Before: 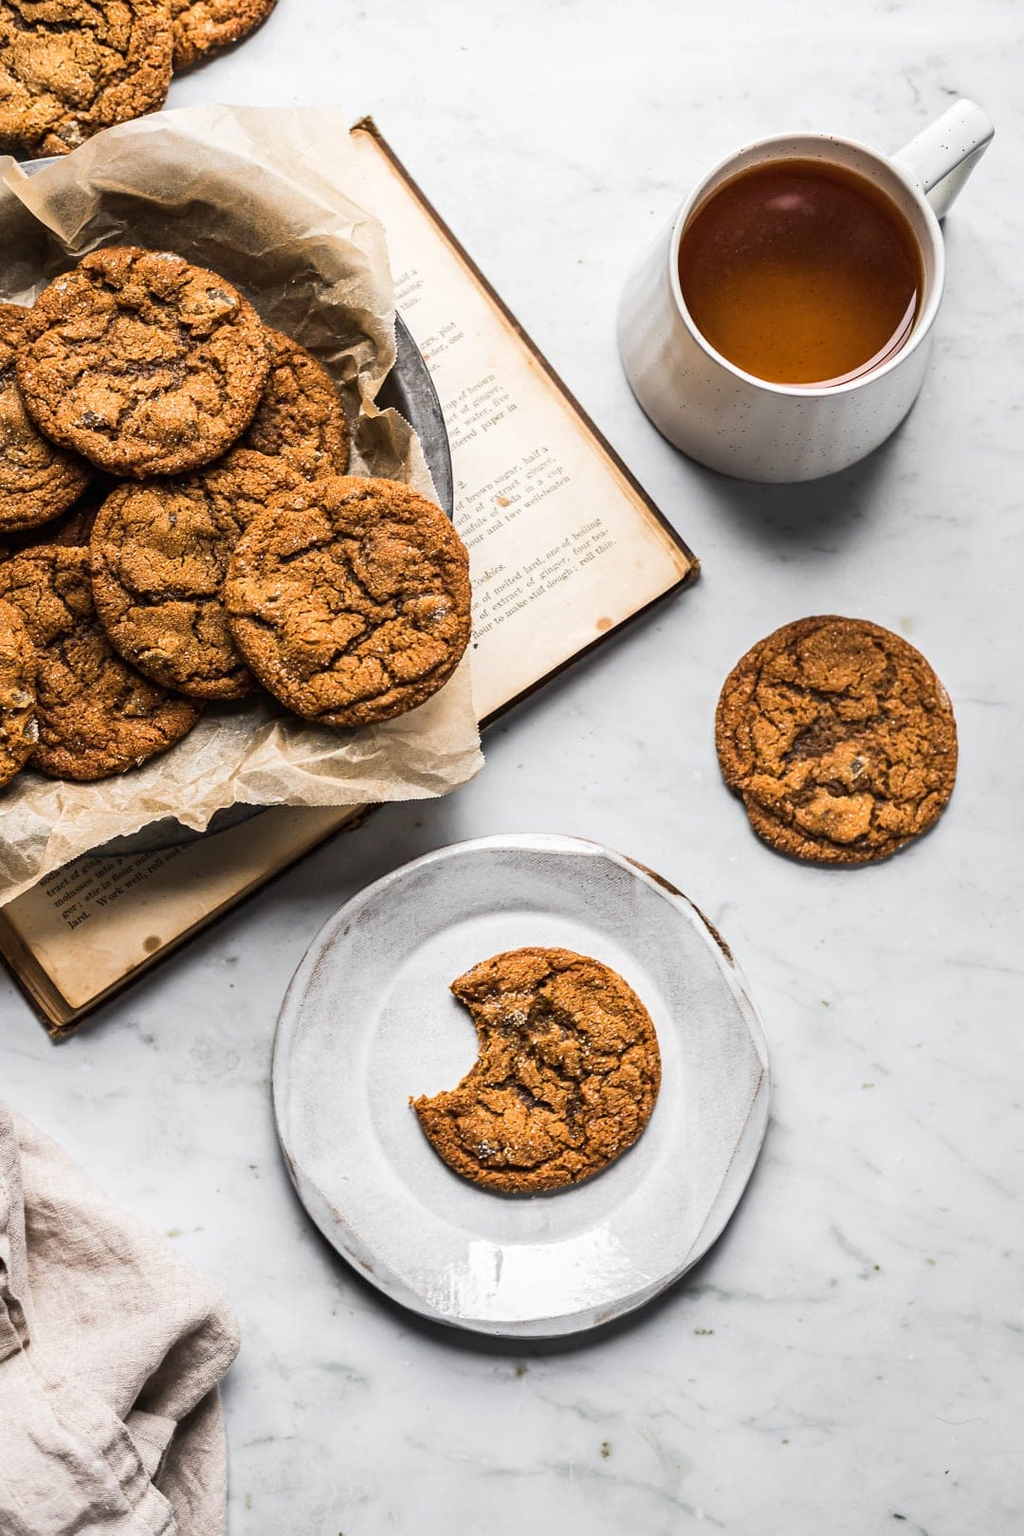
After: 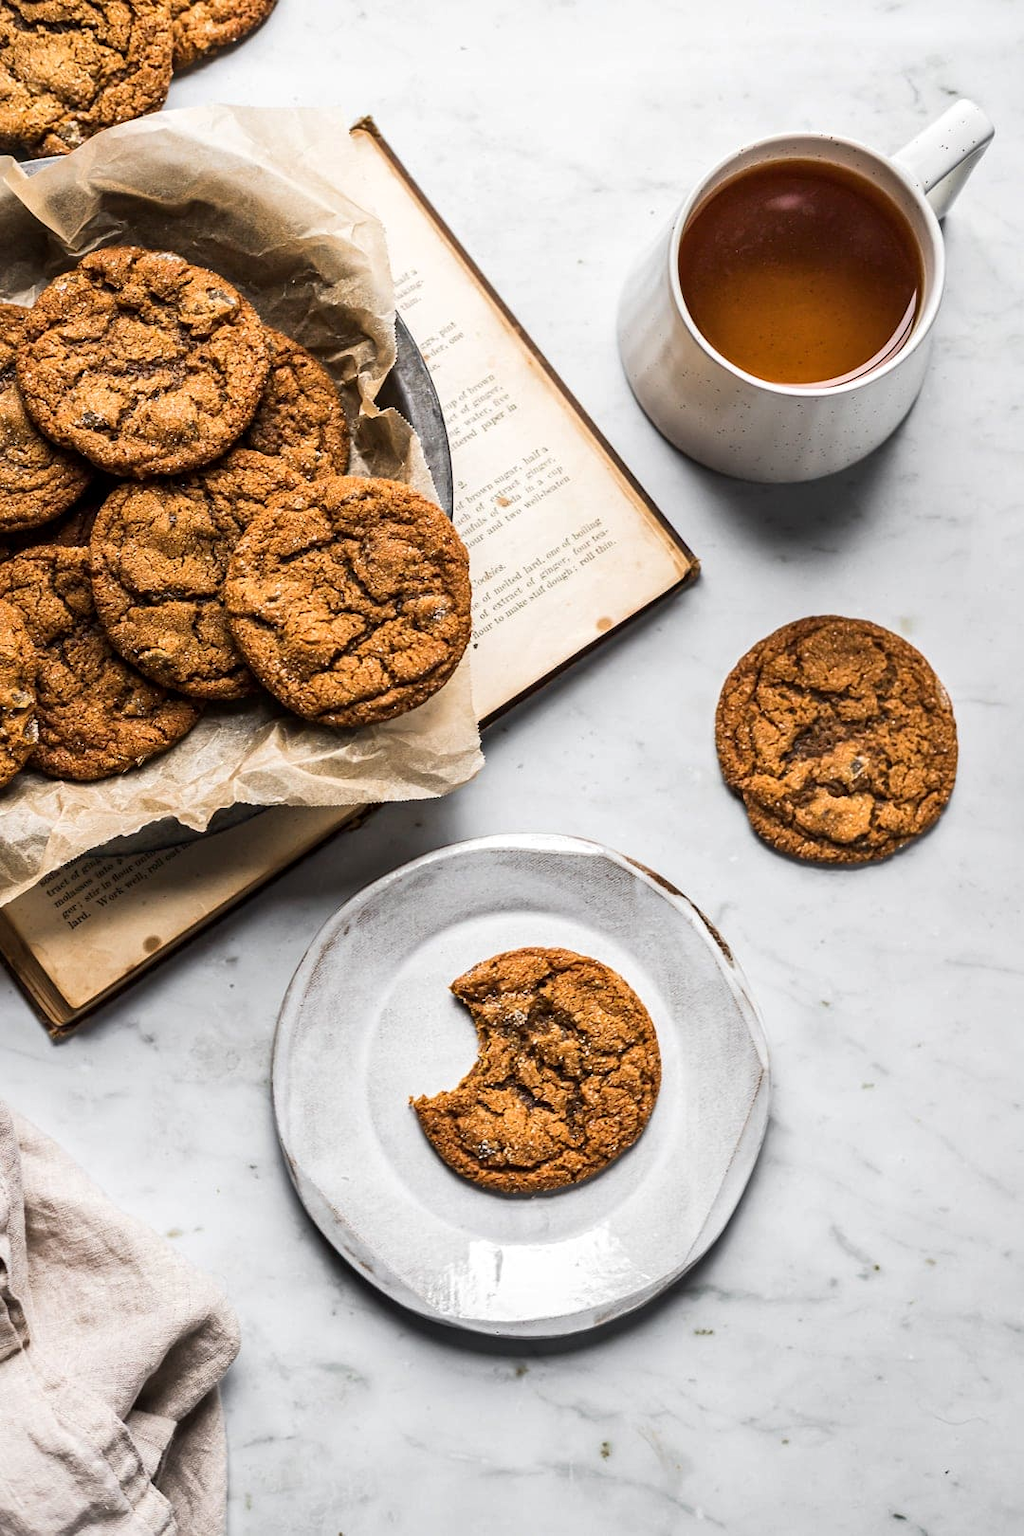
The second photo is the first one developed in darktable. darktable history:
local contrast: mode bilateral grid, contrast 21, coarseness 49, detail 119%, midtone range 0.2
